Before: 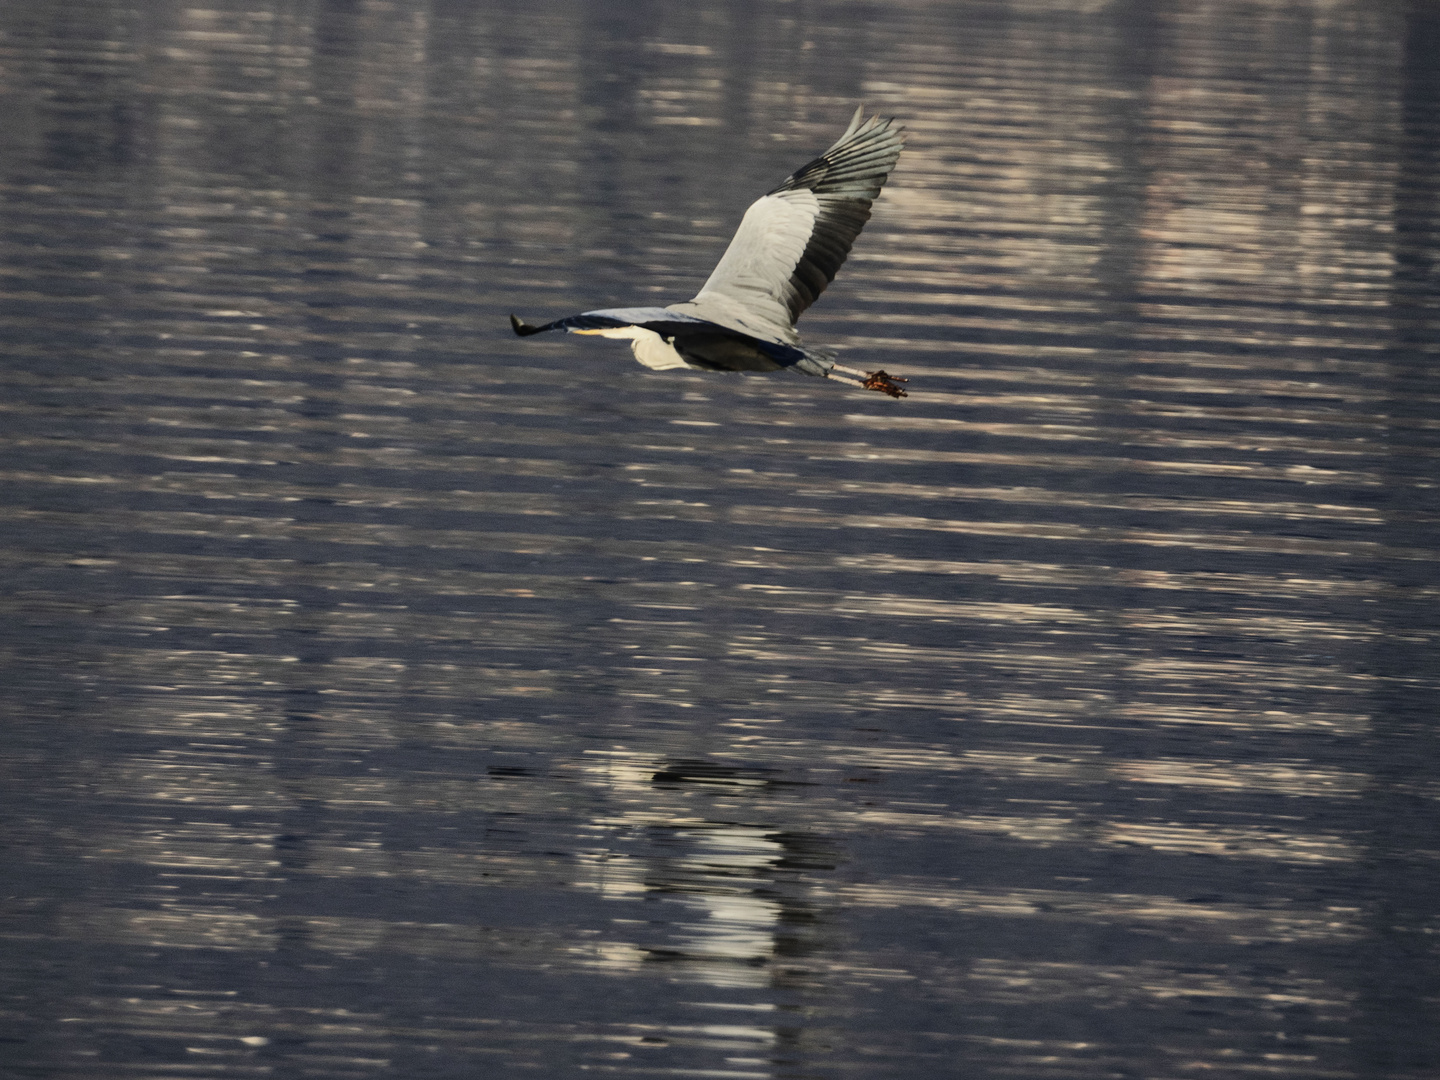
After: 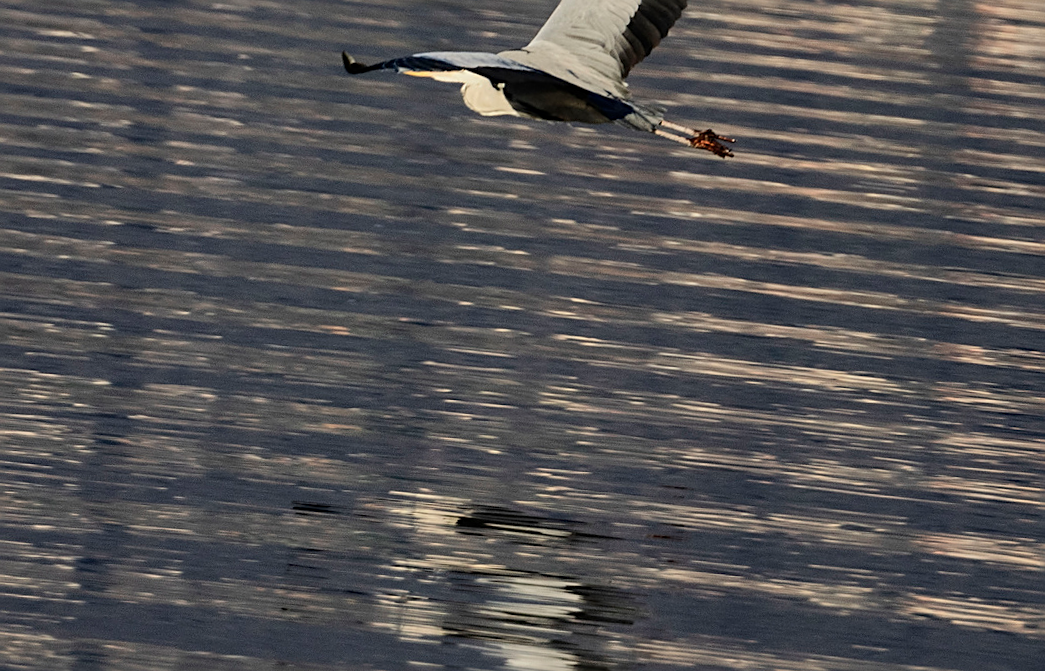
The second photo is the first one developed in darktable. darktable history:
crop and rotate: angle -3.4°, left 9.806%, top 21.219%, right 11.974%, bottom 11.82%
sharpen: on, module defaults
shadows and highlights: shadows 25.14, highlights -25.72
